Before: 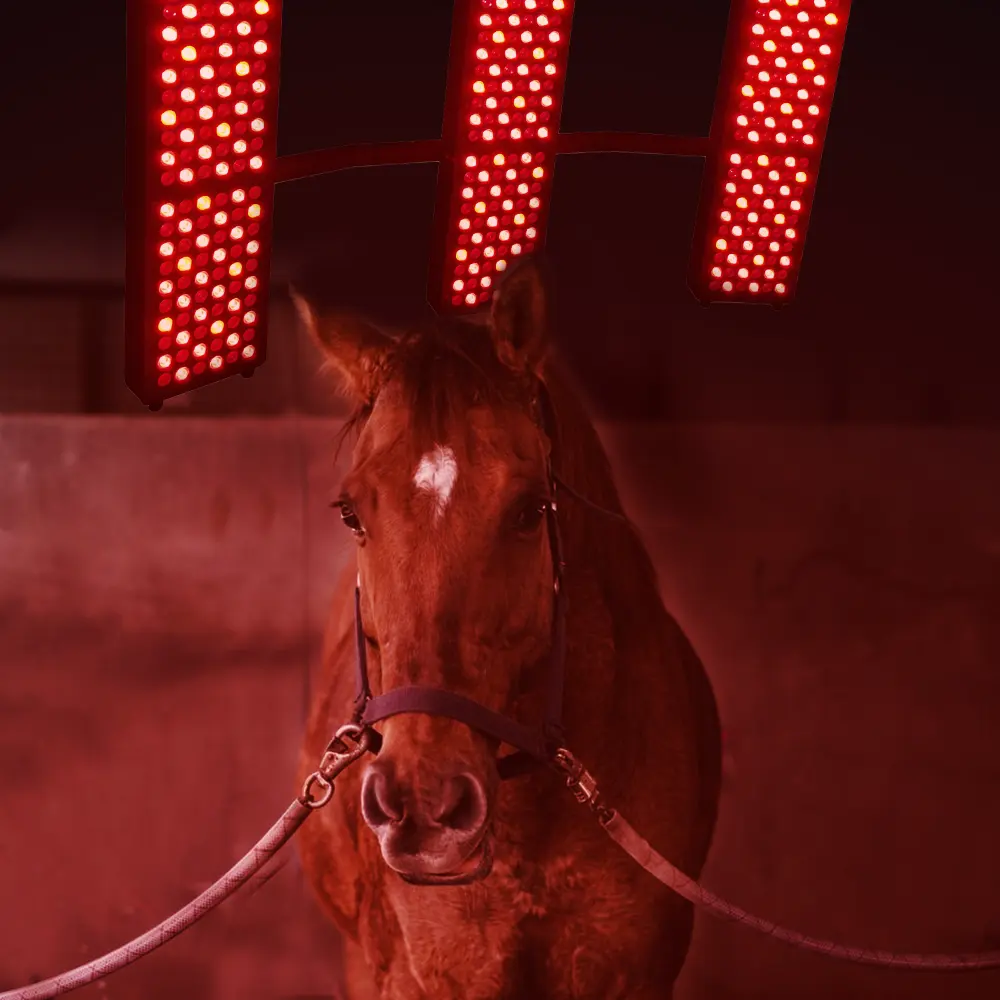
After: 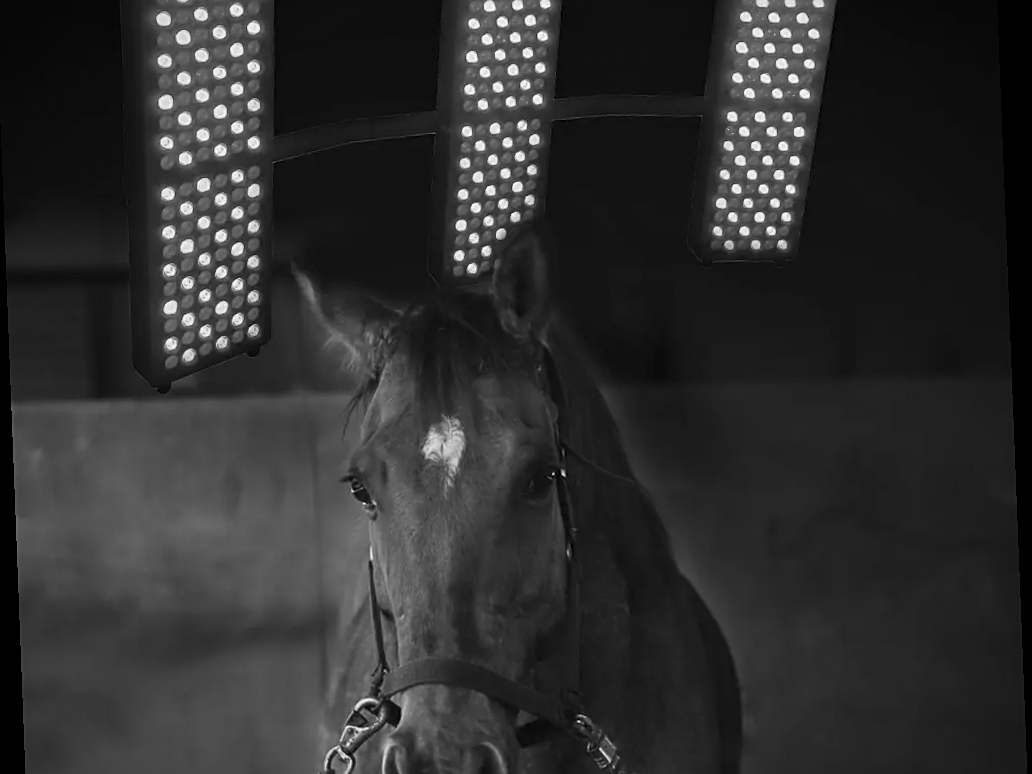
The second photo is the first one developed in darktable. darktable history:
vignetting: on, module defaults
local contrast: highlights 100%, shadows 100%, detail 120%, midtone range 0.2
rotate and perspective: rotation -2.22°, lens shift (horizontal) -0.022, automatic cropping off
crop: left 0.387%, top 5.469%, bottom 19.809%
sharpen: on, module defaults
monochrome: a 1.94, b -0.638
